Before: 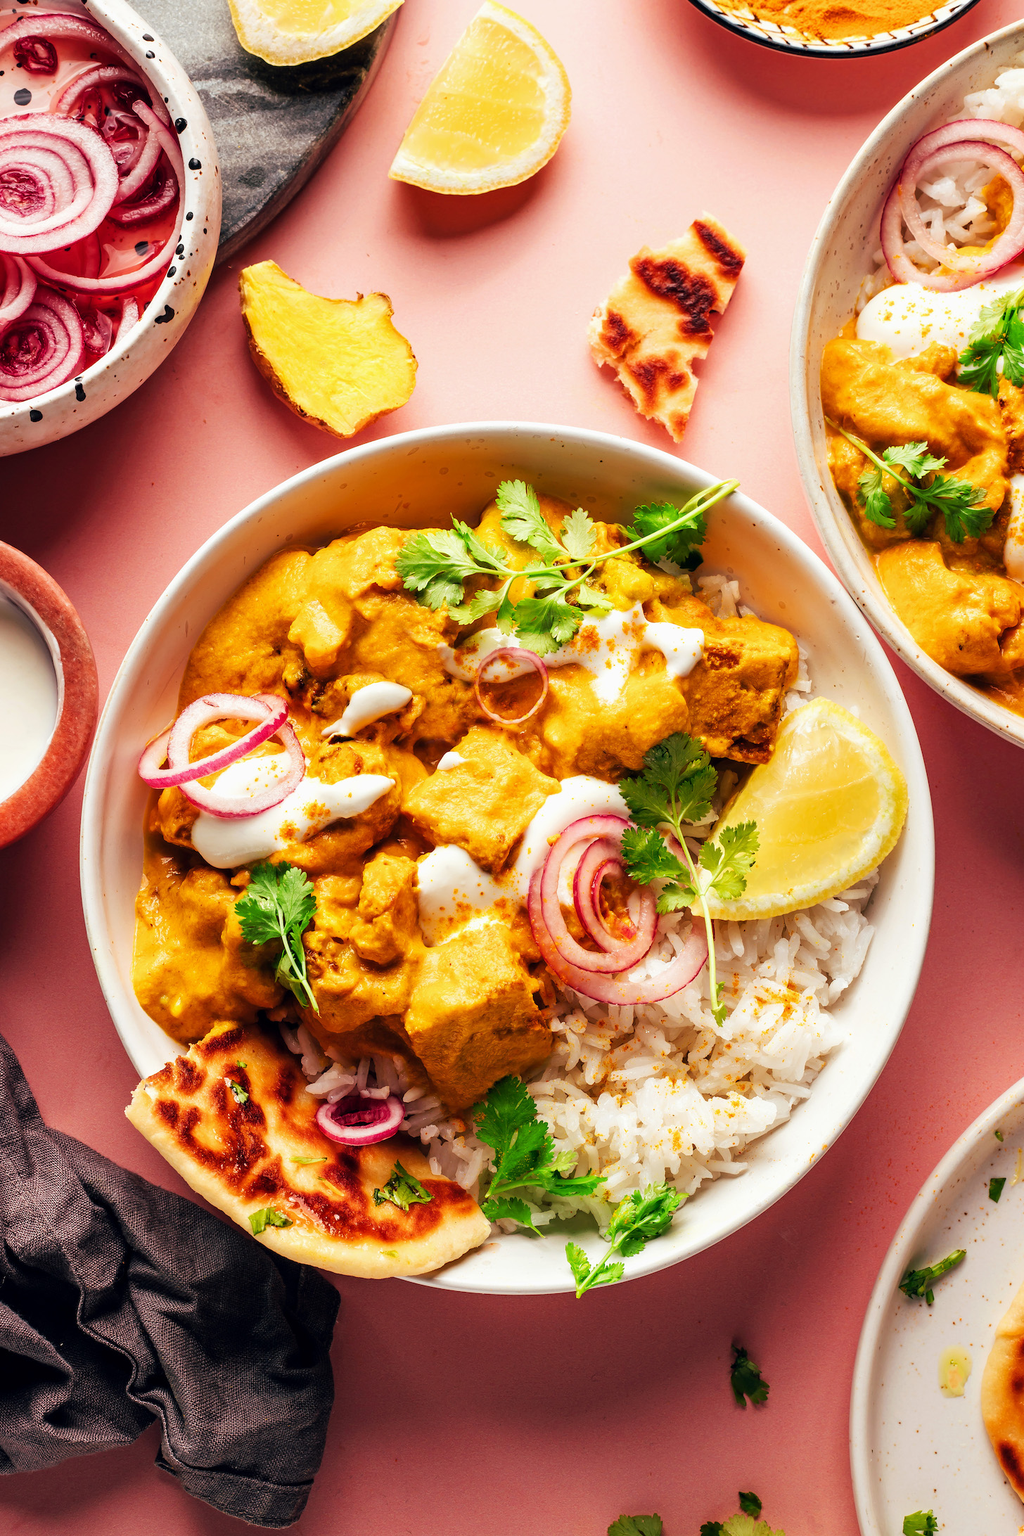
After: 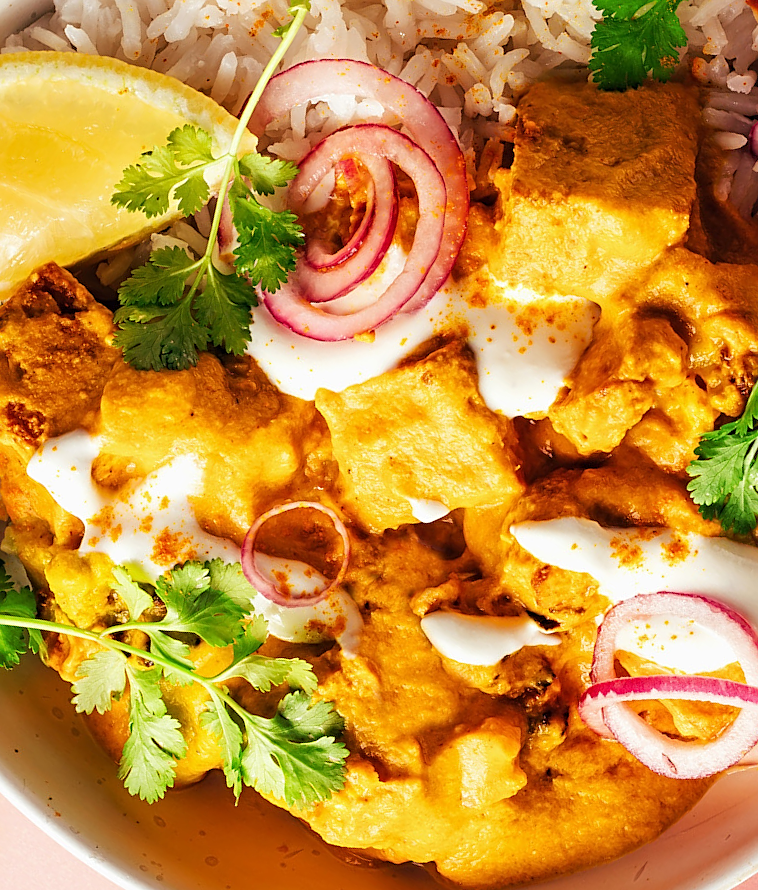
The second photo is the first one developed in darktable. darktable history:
crop and rotate: angle 147.07°, left 9.189%, top 15.65%, right 4.581%, bottom 16.901%
sharpen: amount 0.479
